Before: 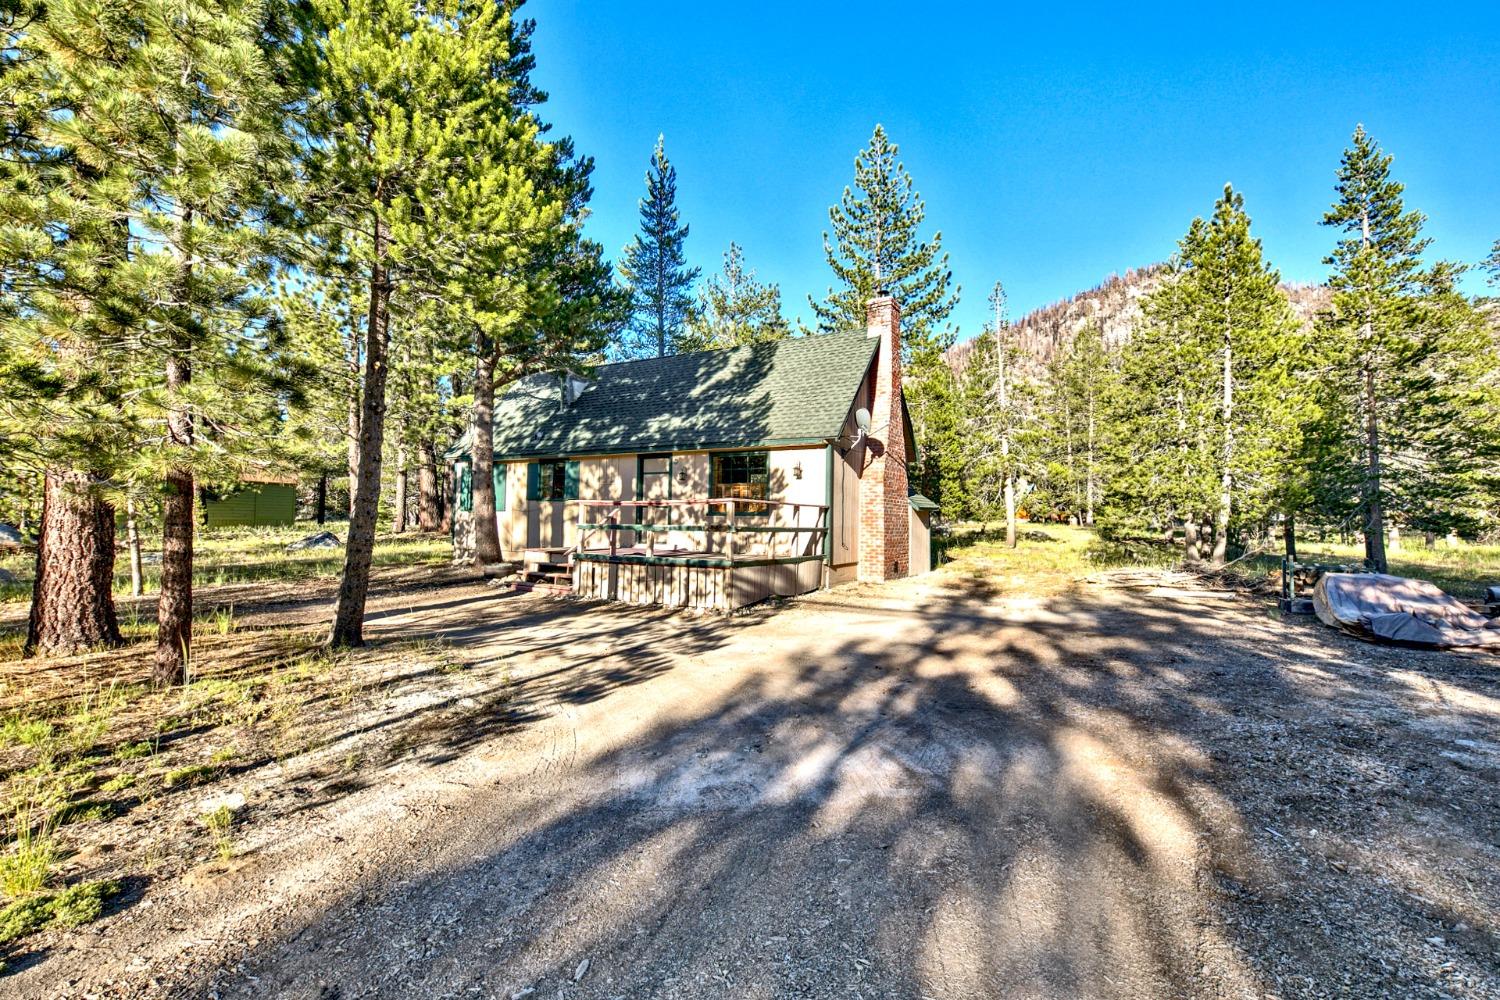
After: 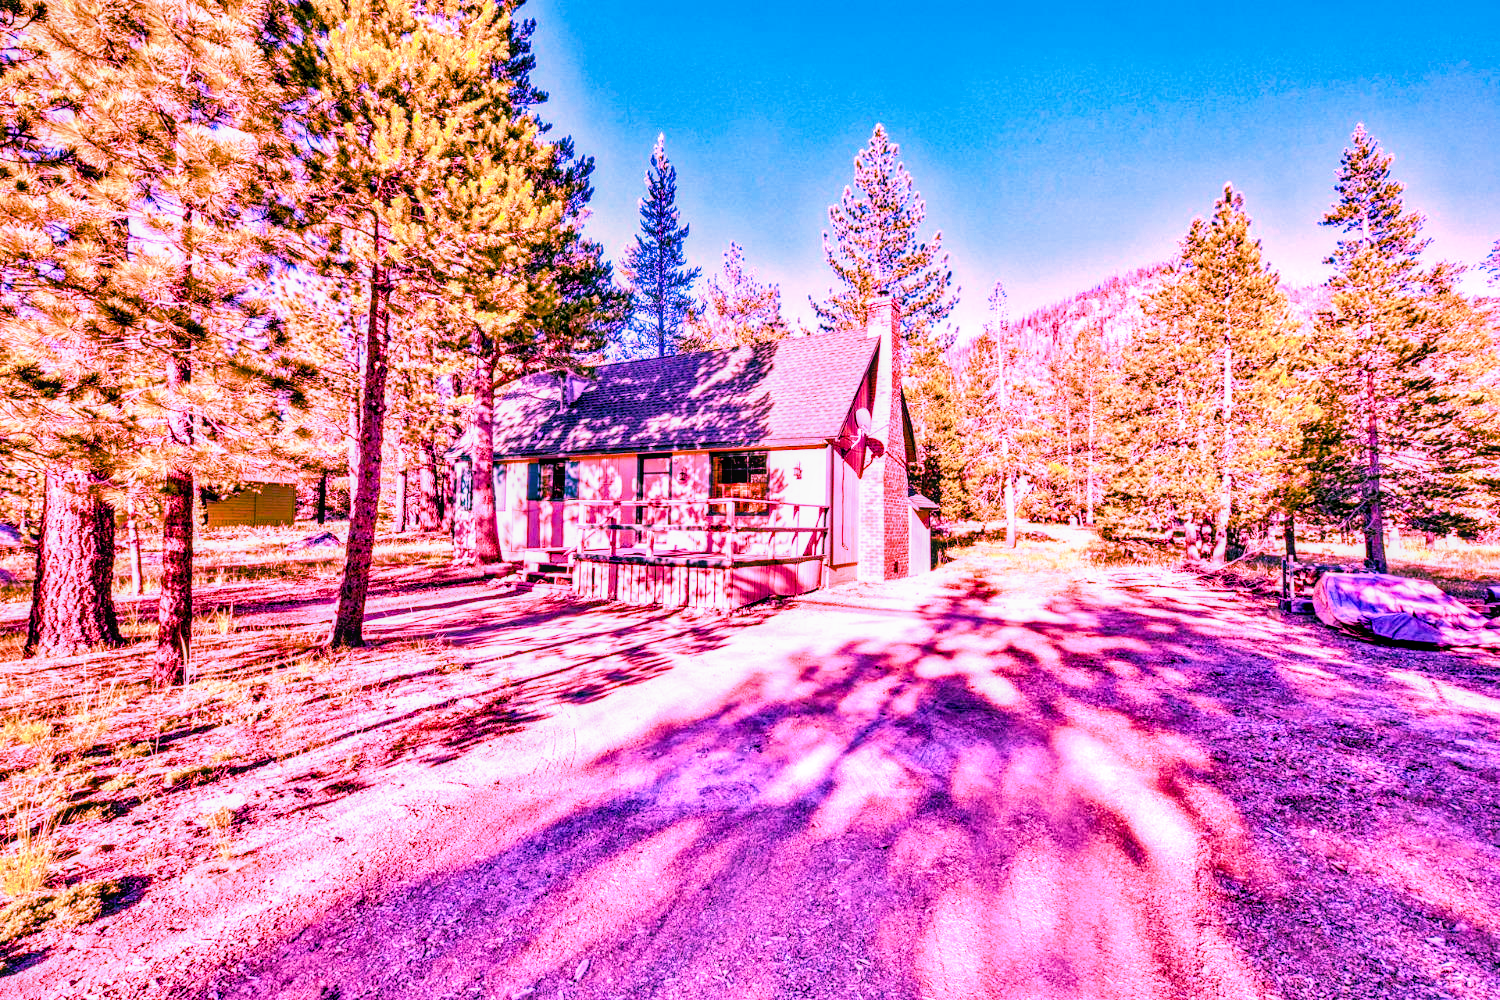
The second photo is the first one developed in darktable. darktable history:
local contrast: on, module defaults
raw chromatic aberrations: on, module defaults
exposure: black level correction 0.001, exposure 0.5 EV, compensate exposure bias true, compensate highlight preservation false
filmic rgb: black relative exposure -7.65 EV, white relative exposure 4.56 EV, hardness 3.61
highlight reconstruction: method reconstruct color, iterations 1, diameter of reconstruction 64 px
hot pixels: on, module defaults
lens correction: scale 1.01, crop 1, focal 85, aperture 2.8, distance 10.02, camera "Canon EOS RP", lens "Canon RF 85mm F2 MACRO IS STM"
raw denoise: x [[0, 0.25, 0.5, 0.75, 1] ×4]
tone equalizer "mask blending: all purposes": on, module defaults
color balance rgb: linear chroma grading › global chroma 9%, perceptual saturation grading › global saturation 36%, perceptual saturation grading › shadows 35%, perceptual brilliance grading › global brilliance 15%, perceptual brilliance grading › shadows -35%, global vibrance 15%
white balance: red 2.04, blue 1.628
